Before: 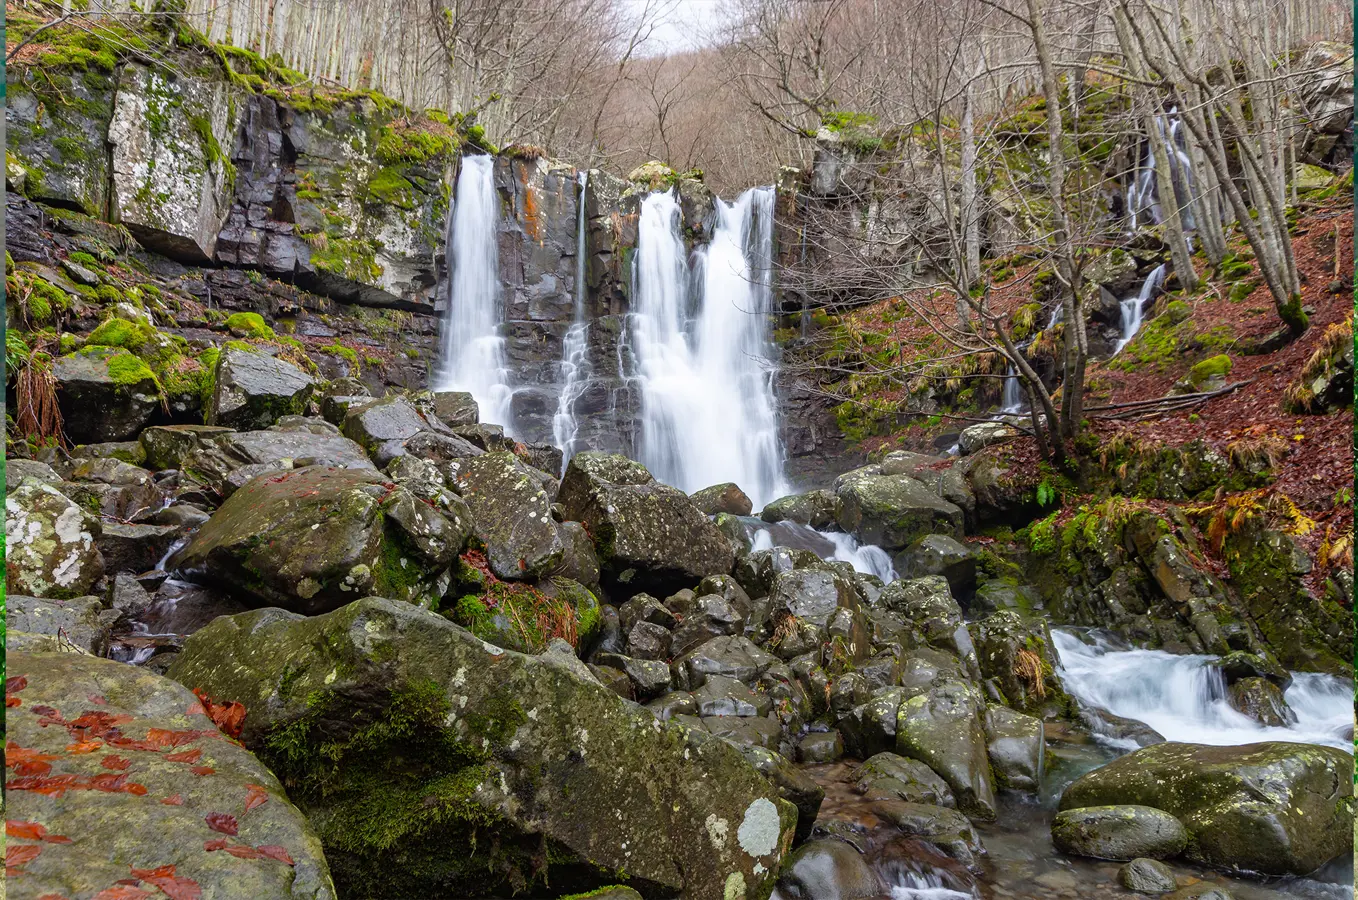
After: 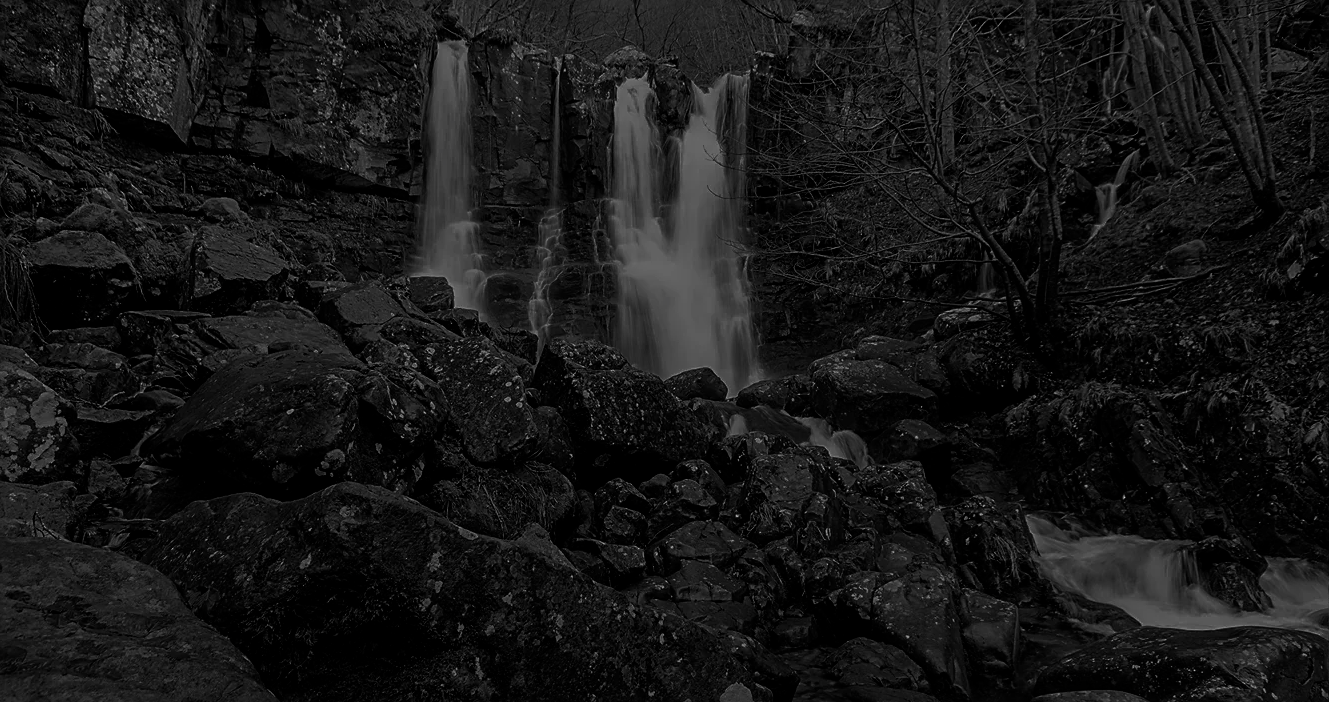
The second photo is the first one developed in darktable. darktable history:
sharpen: on, module defaults
contrast brightness saturation: contrast 0.023, brightness -1, saturation -1
tone equalizer: -8 EV -0.034 EV, -7 EV 0.012 EV, -6 EV -0.007 EV, -5 EV 0.005 EV, -4 EV -0.044 EV, -3 EV -0.236 EV, -2 EV -0.681 EV, -1 EV -1 EV, +0 EV -0.941 EV, edges refinement/feathering 500, mask exposure compensation -1.57 EV, preserve details no
crop and rotate: left 1.886%, top 12.84%, right 0.183%, bottom 9.057%
